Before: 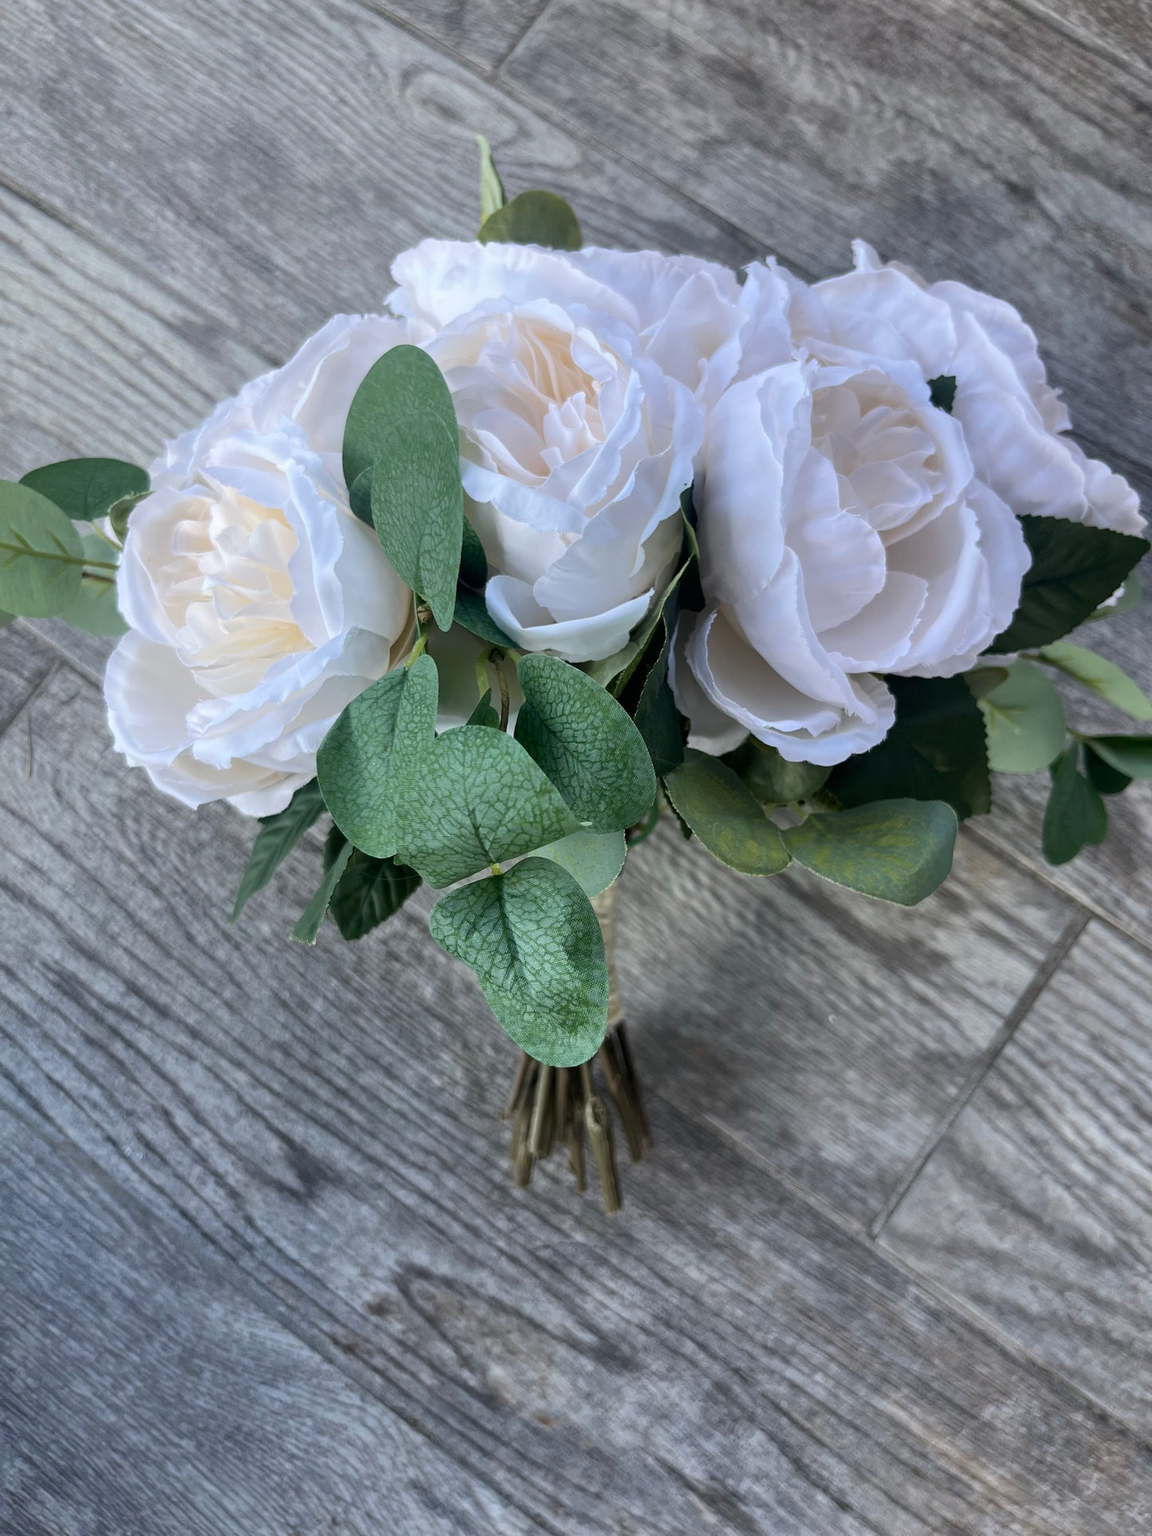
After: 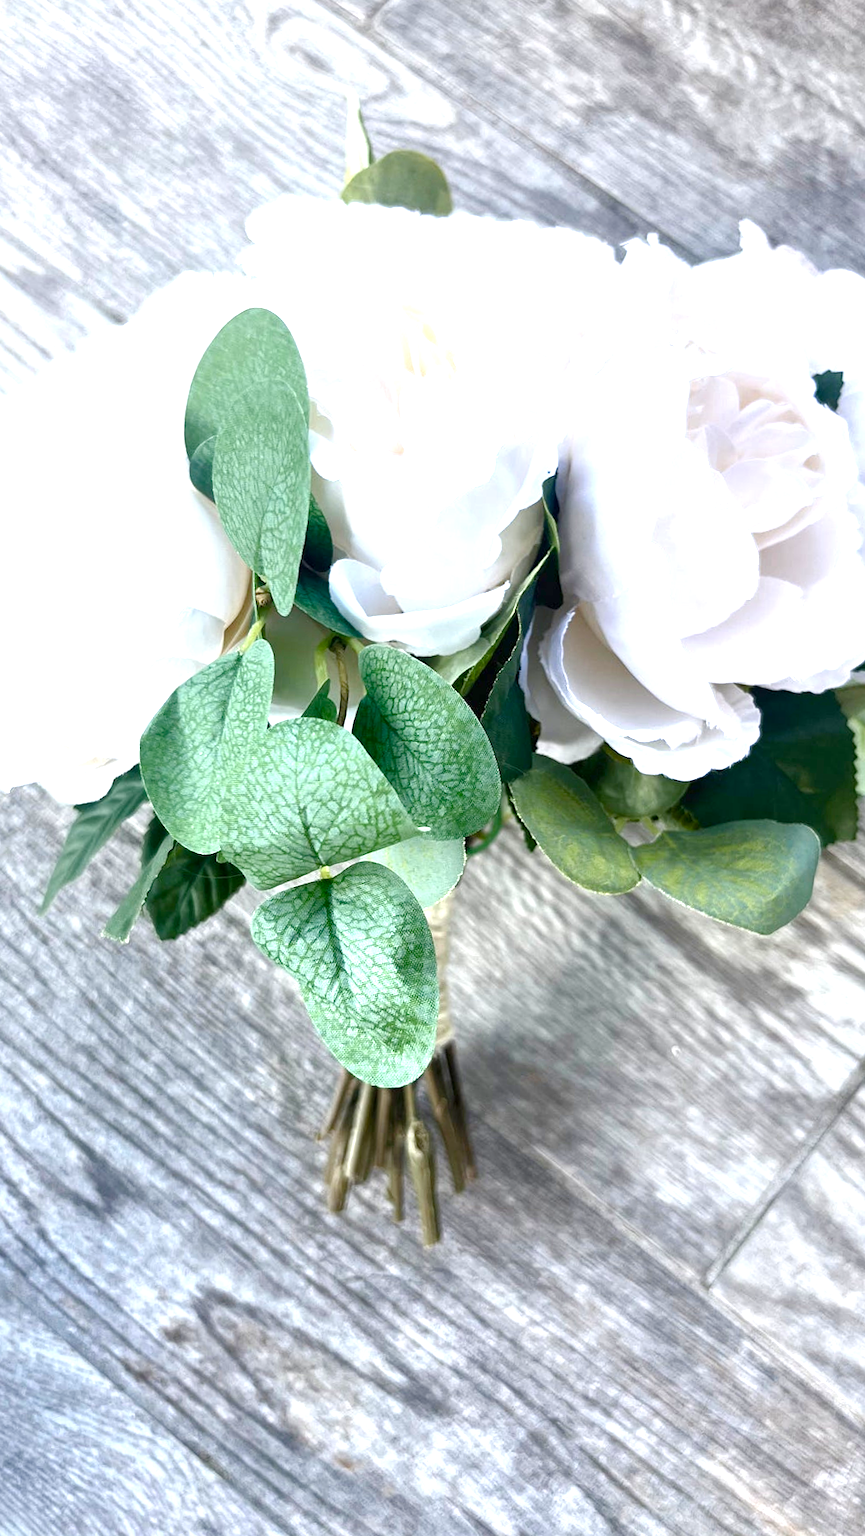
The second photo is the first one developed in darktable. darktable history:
crop and rotate: angle -2.99°, left 13.954%, top 0.017%, right 10.891%, bottom 0.023%
color balance rgb: linear chroma grading › global chroma 14.486%, perceptual saturation grading › global saturation 20%, perceptual saturation grading › highlights -49.336%, perceptual saturation grading › shadows 25.081%, perceptual brilliance grading › highlights 3.105%
exposure: black level correction 0, exposure 1.393 EV, compensate highlight preservation false
shadows and highlights: shadows 12.95, white point adjustment 1.33, highlights -1.8, soften with gaussian
